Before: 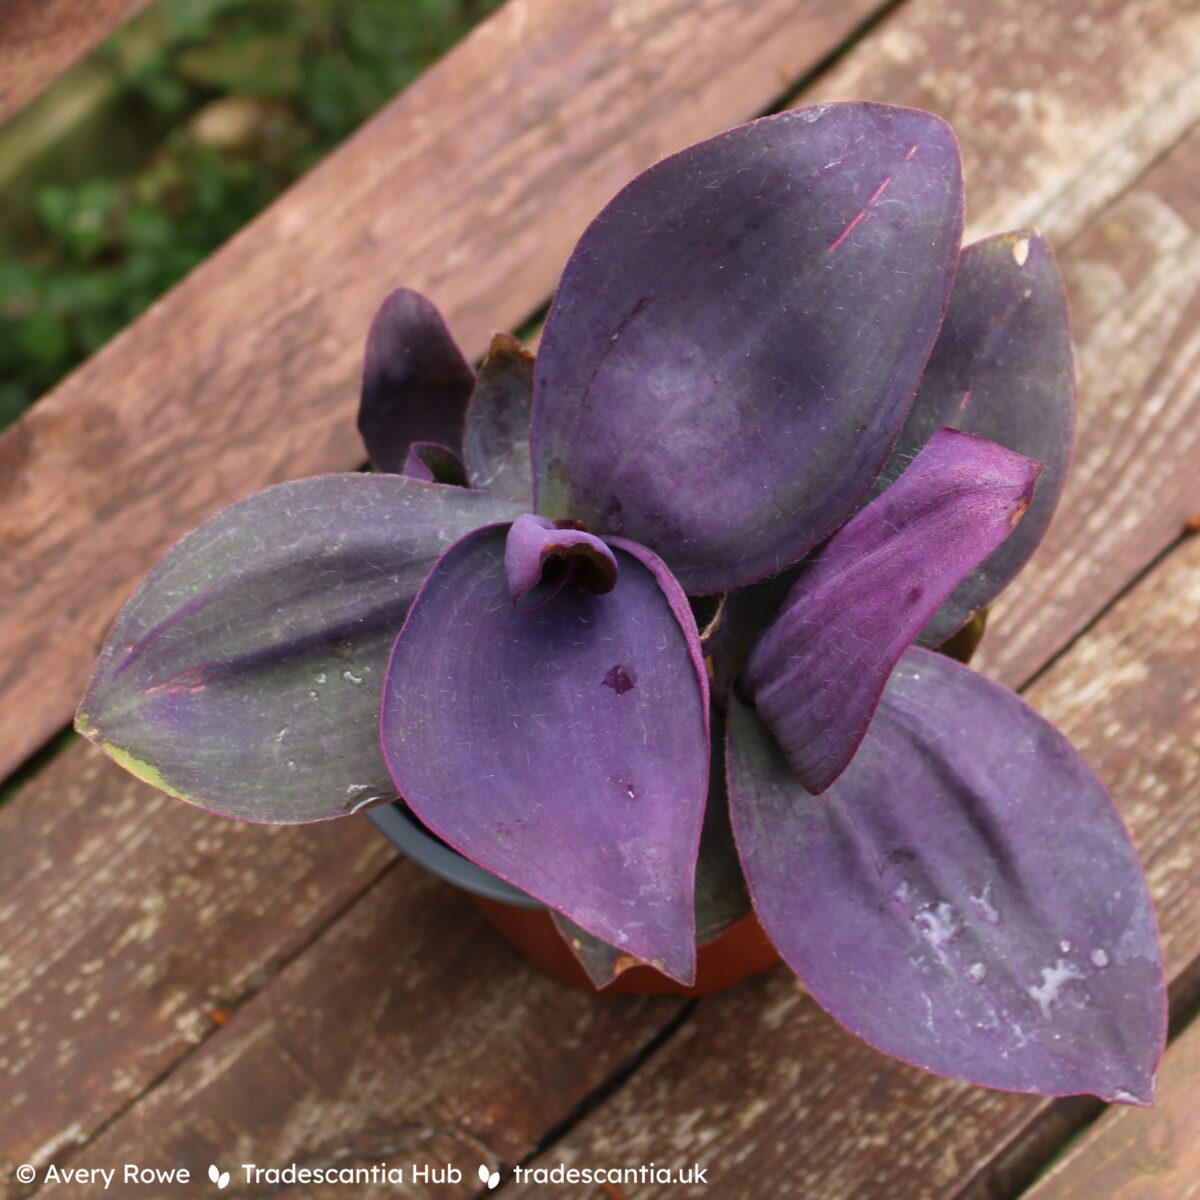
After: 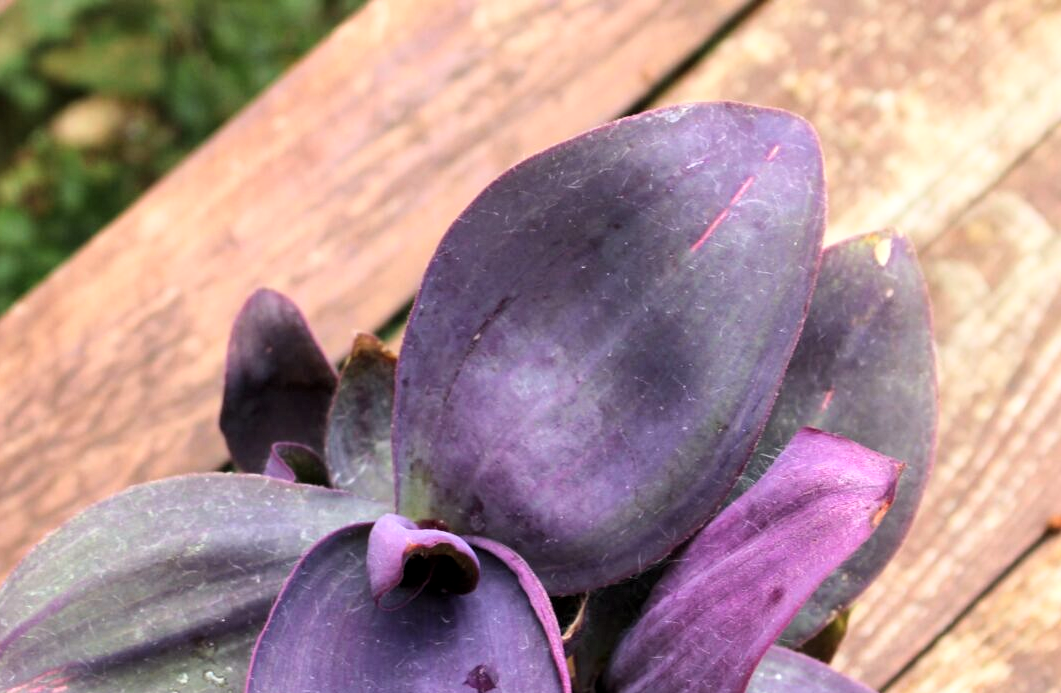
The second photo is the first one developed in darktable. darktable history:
crop and rotate: left 11.555%, bottom 42.192%
tone equalizer: on, module defaults
color correction: highlights a* -2.49, highlights b* 2.28
local contrast: highlights 103%, shadows 97%, detail 119%, midtone range 0.2
base curve: curves: ch0 [(0, 0) (0.005, 0.002) (0.15, 0.3) (0.4, 0.7) (0.75, 0.95) (1, 1)]
